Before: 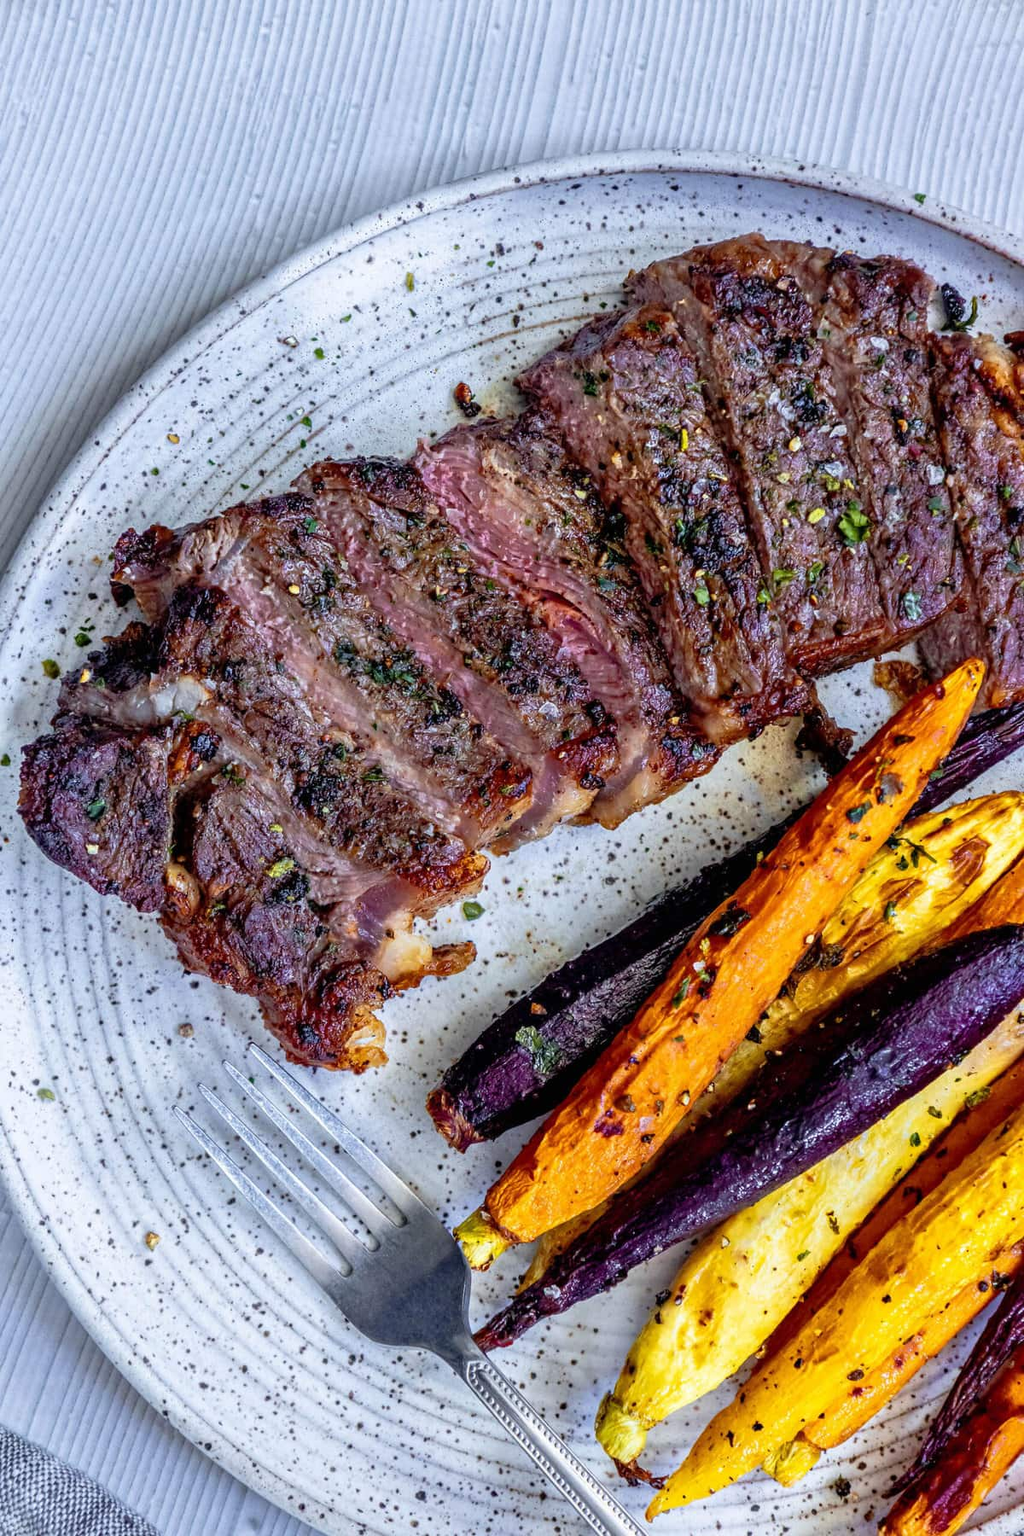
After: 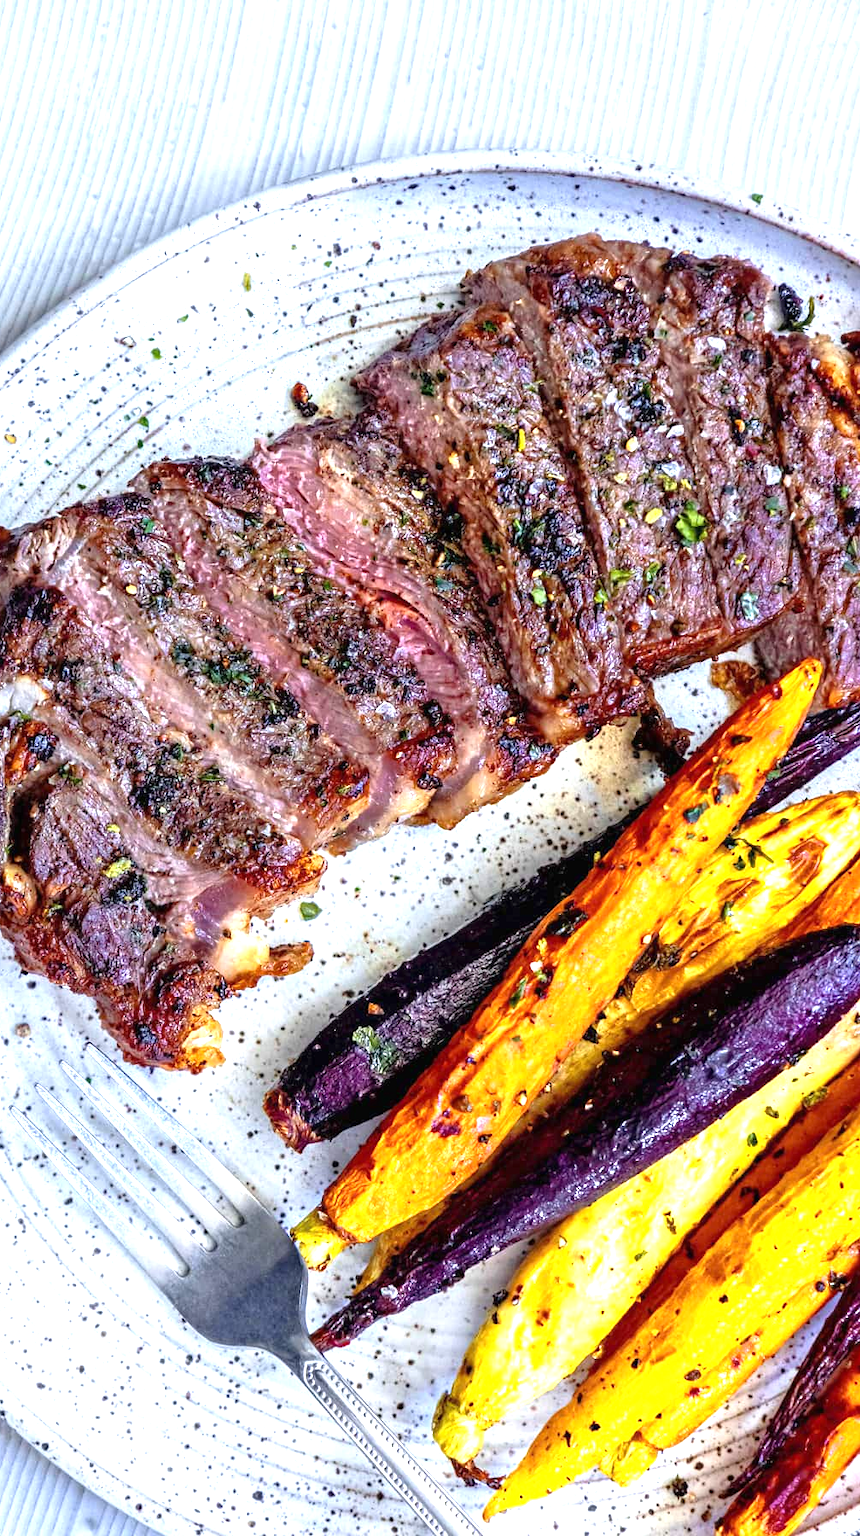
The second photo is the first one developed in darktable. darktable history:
crop: left 15.994%
exposure: black level correction 0, exposure 1 EV, compensate highlight preservation false
